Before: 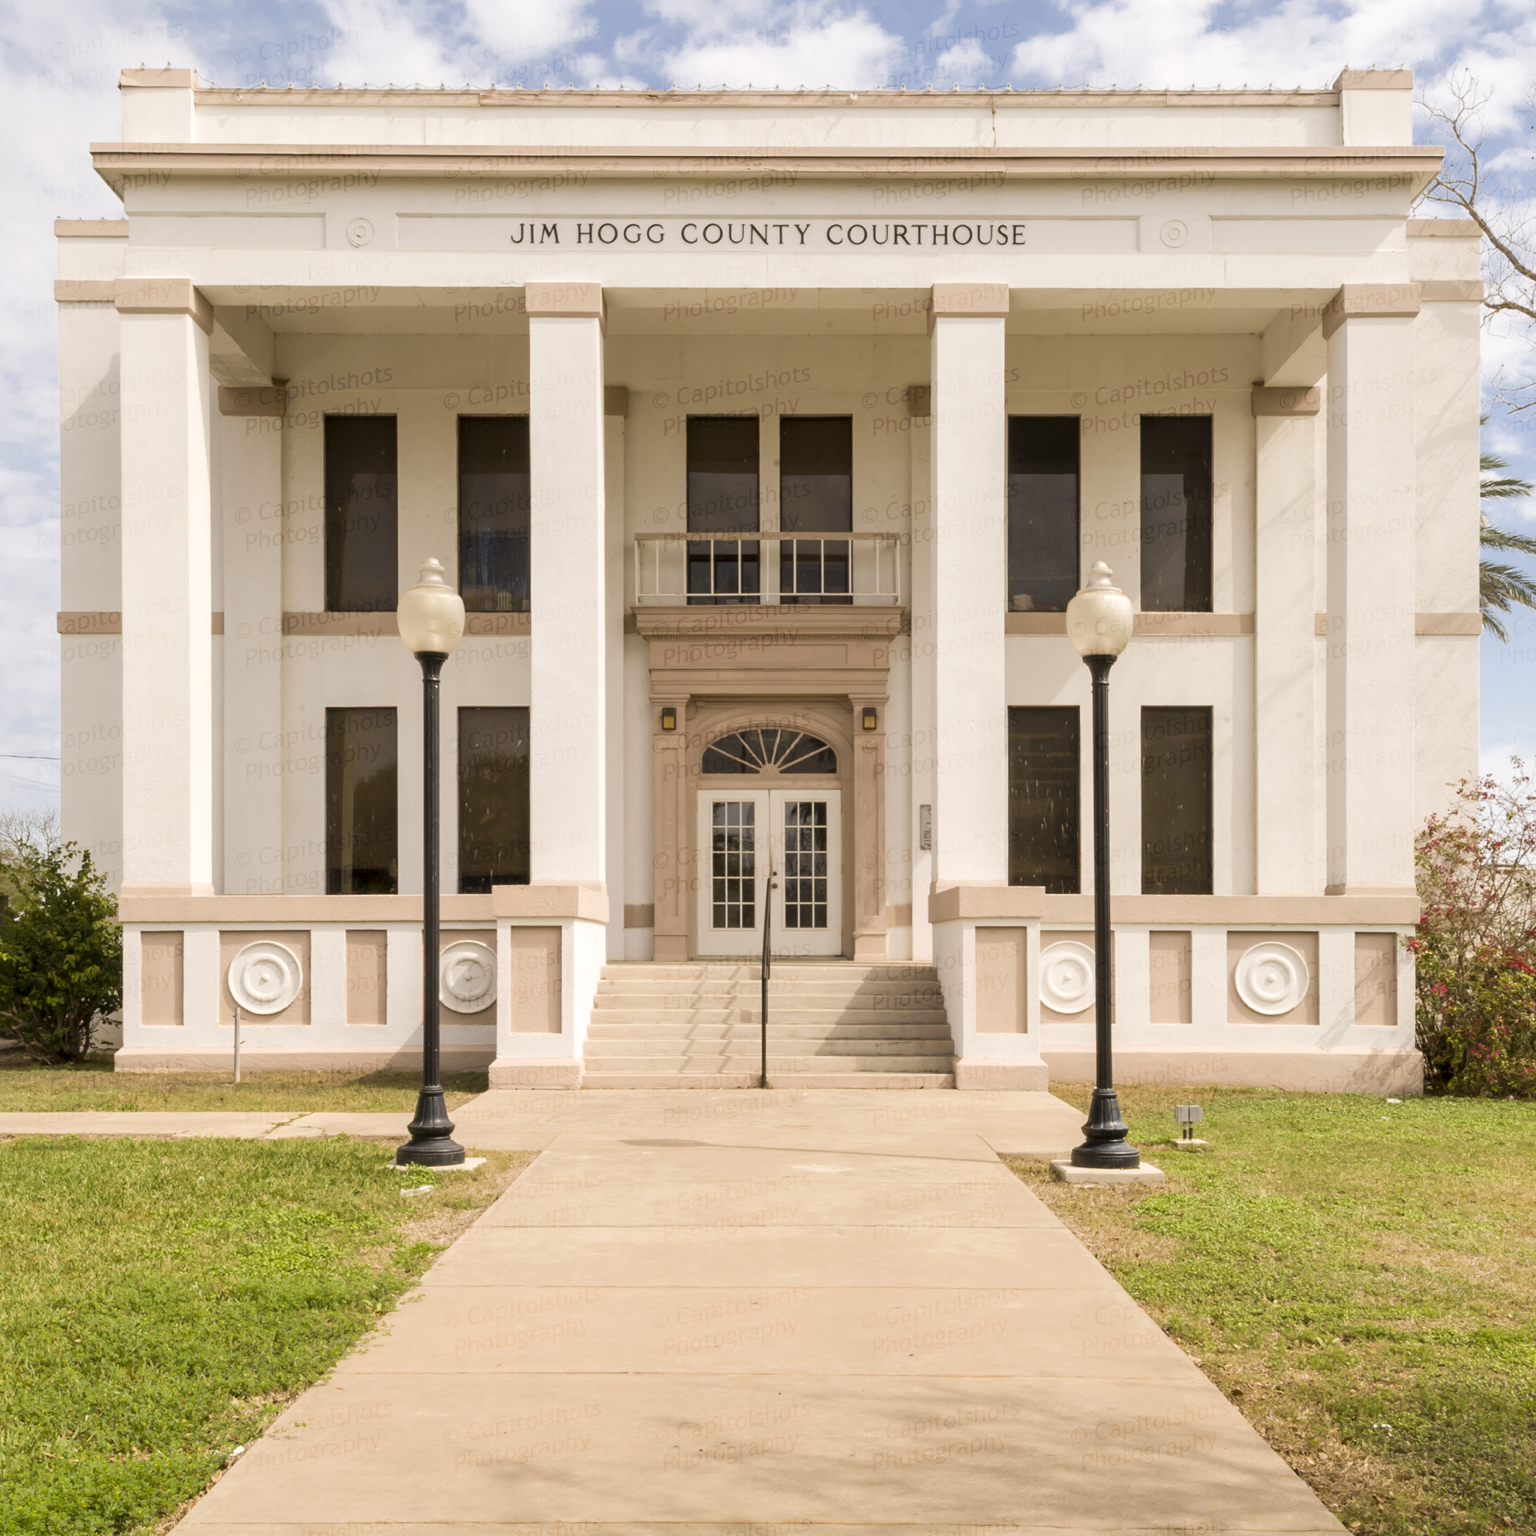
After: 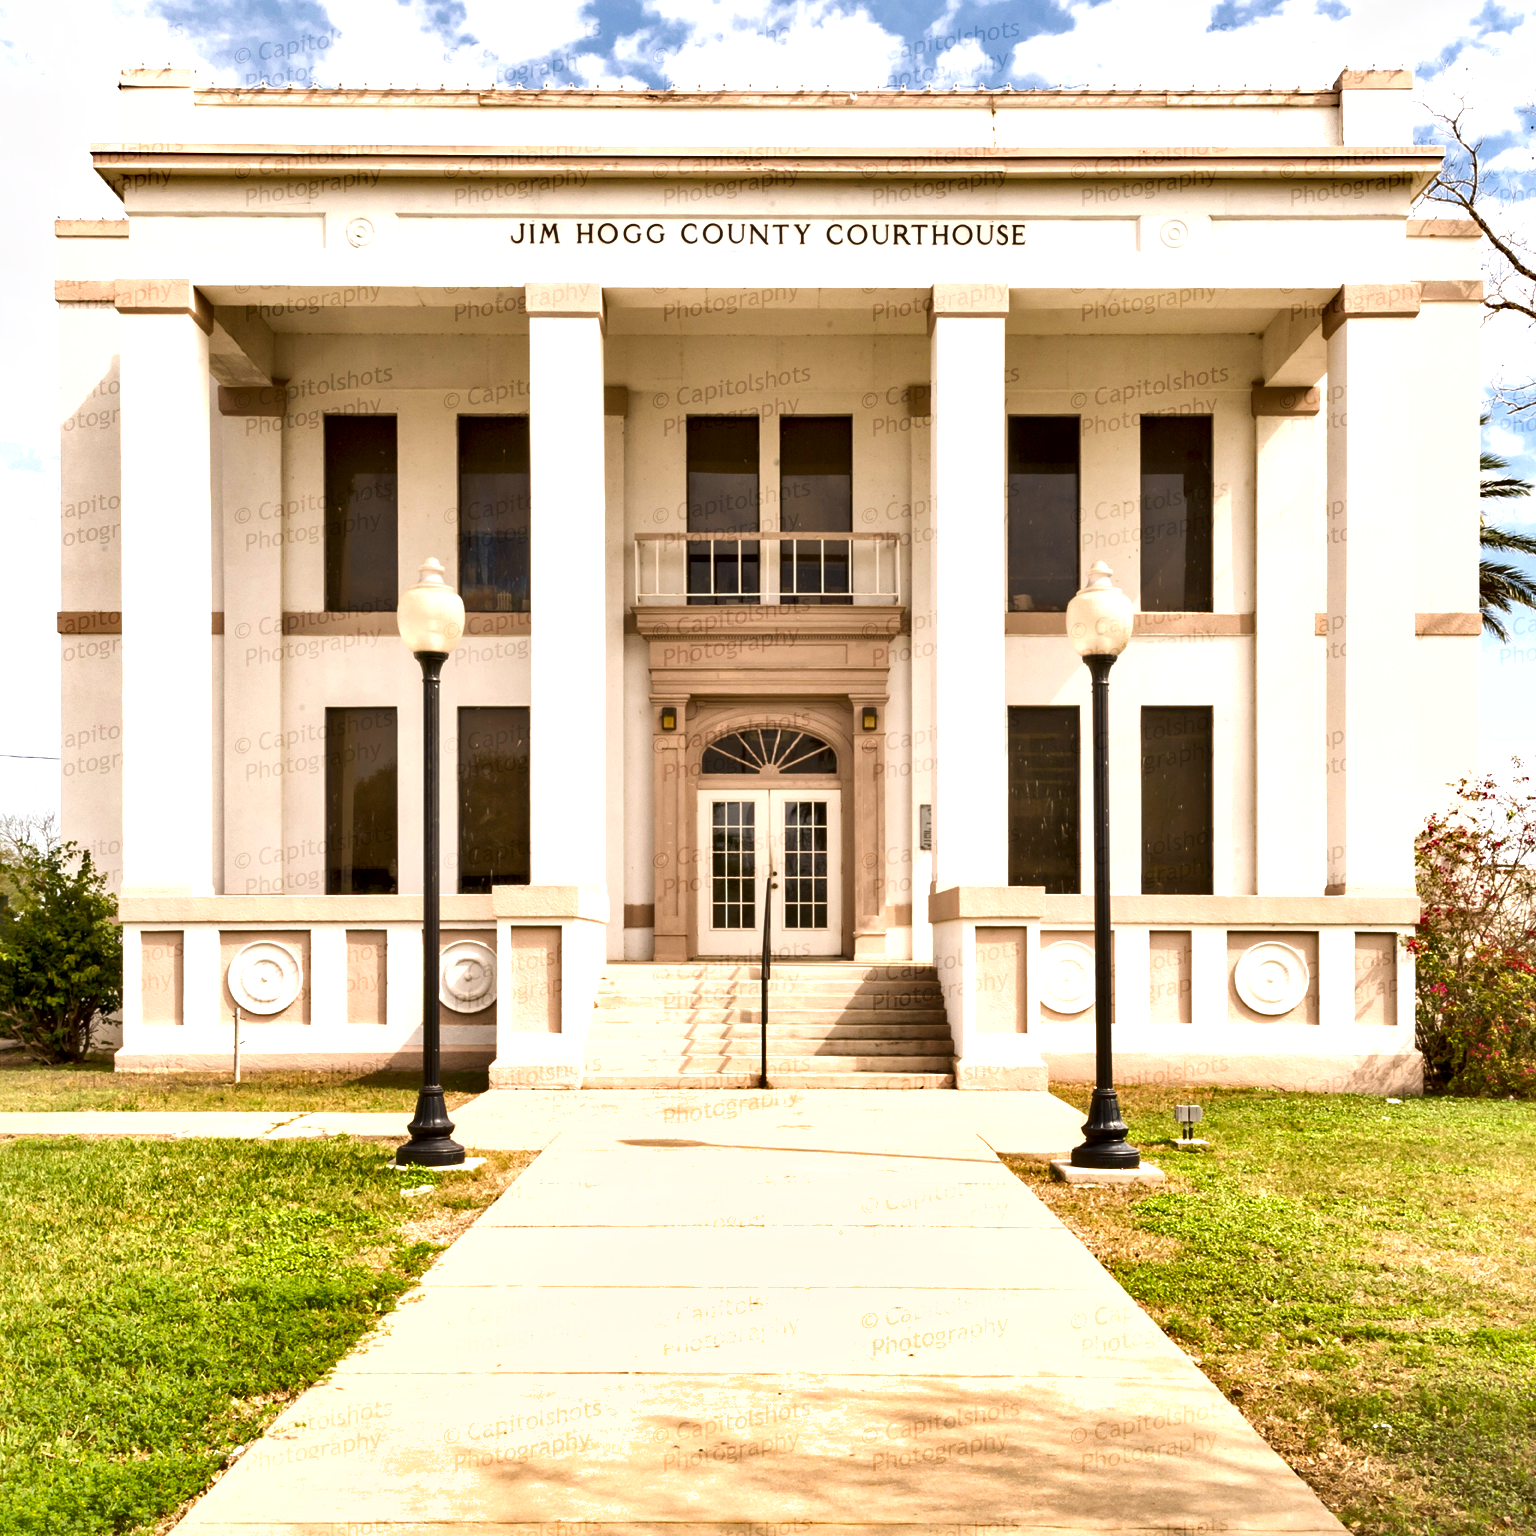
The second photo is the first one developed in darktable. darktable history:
shadows and highlights: soften with gaussian
local contrast: mode bilateral grid, contrast 25, coarseness 60, detail 151%, midtone range 0.2
exposure: black level correction 0.001, exposure 0.675 EV, compensate highlight preservation false
